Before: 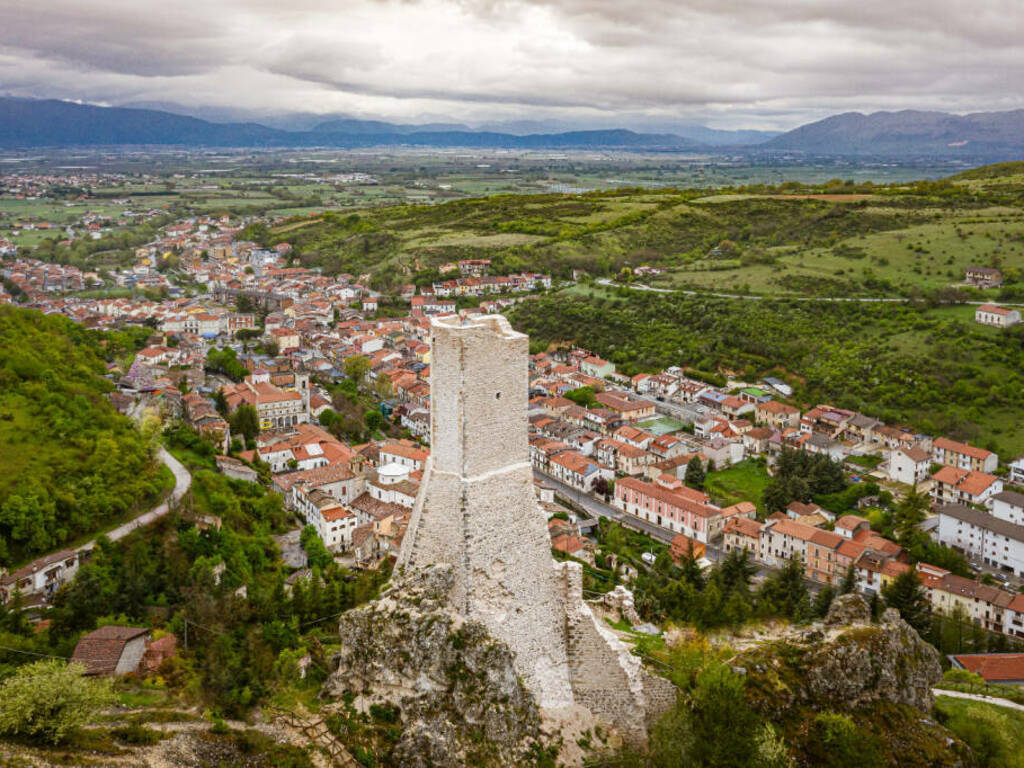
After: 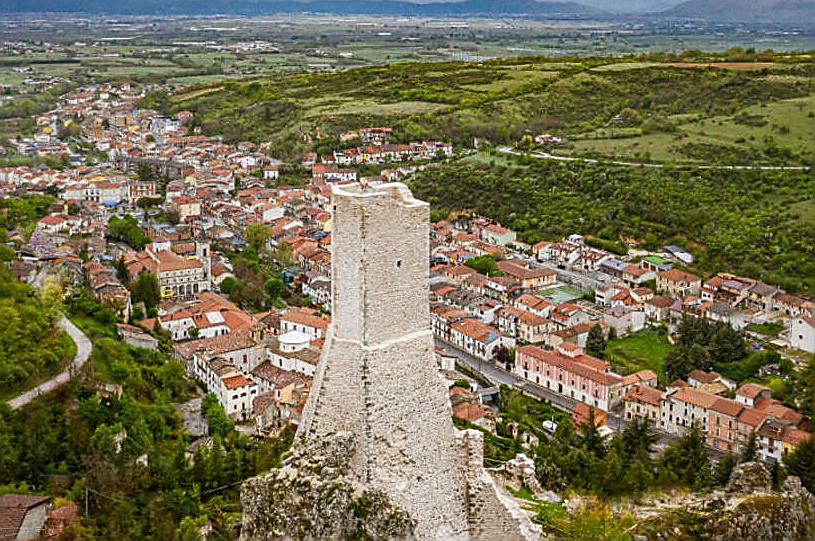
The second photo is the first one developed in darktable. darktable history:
sharpen: radius 1.391, amount 1.242, threshold 0.72
crop: left 9.674%, top 17.203%, right 10.68%, bottom 12.32%
